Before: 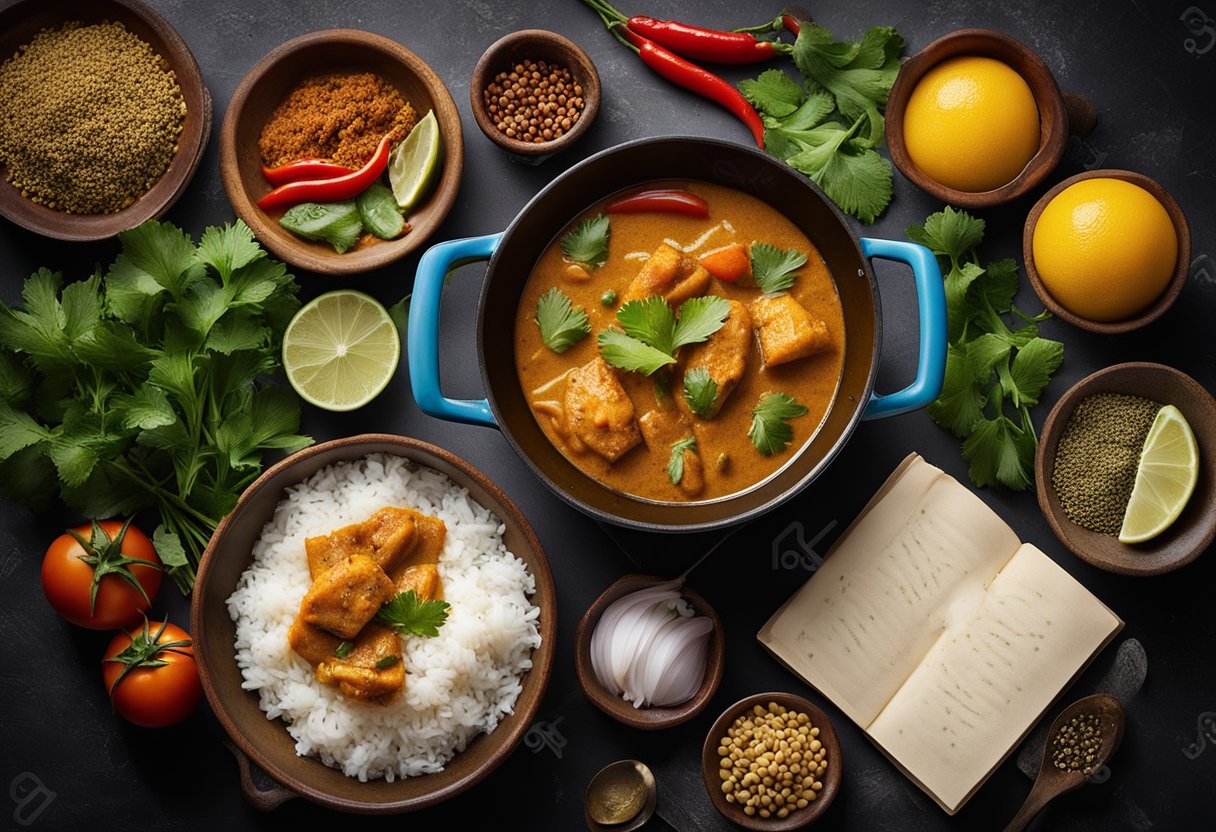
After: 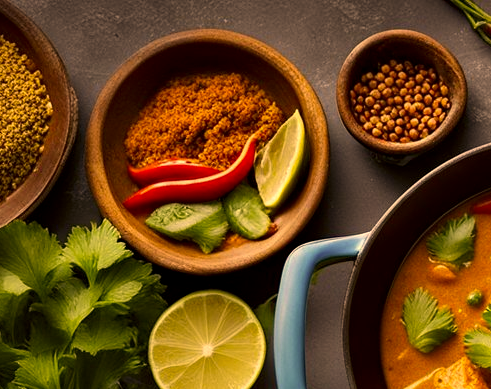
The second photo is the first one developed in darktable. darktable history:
crop and rotate: left 11.094%, top 0.117%, right 48.471%, bottom 53.026%
contrast equalizer: y [[0.6 ×6], [0.55 ×6], [0 ×6], [0 ×6], [0 ×6]], mix 0.303
color correction: highlights a* 18.46, highlights b* 35.59, shadows a* 1.44, shadows b* 6.34, saturation 1.02
